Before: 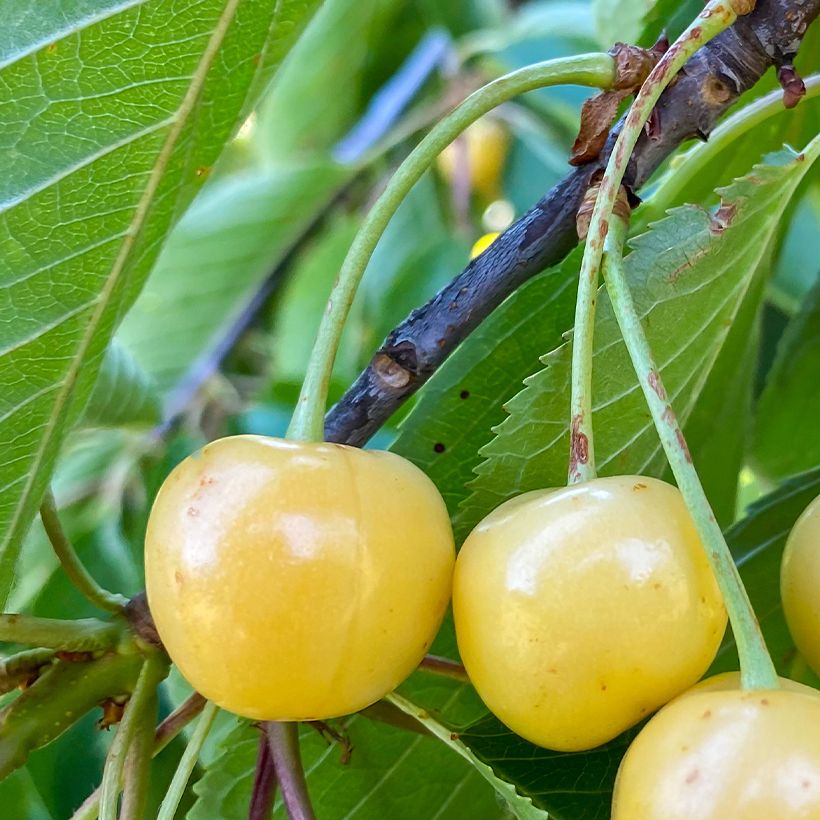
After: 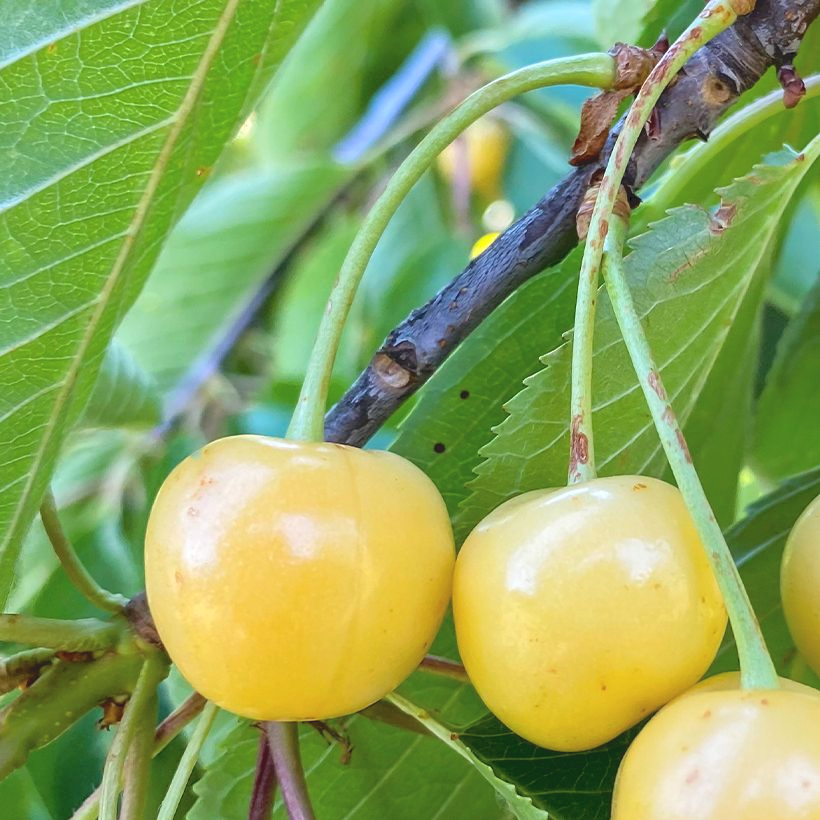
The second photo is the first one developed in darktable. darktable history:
tone curve: curves: ch0 [(0, 0) (0.003, 0.132) (0.011, 0.13) (0.025, 0.134) (0.044, 0.138) (0.069, 0.154) (0.1, 0.17) (0.136, 0.198) (0.177, 0.25) (0.224, 0.308) (0.277, 0.371) (0.335, 0.432) (0.399, 0.491) (0.468, 0.55) (0.543, 0.612) (0.623, 0.679) (0.709, 0.766) (0.801, 0.842) (0.898, 0.912) (1, 1)], color space Lab, independent channels, preserve colors none
